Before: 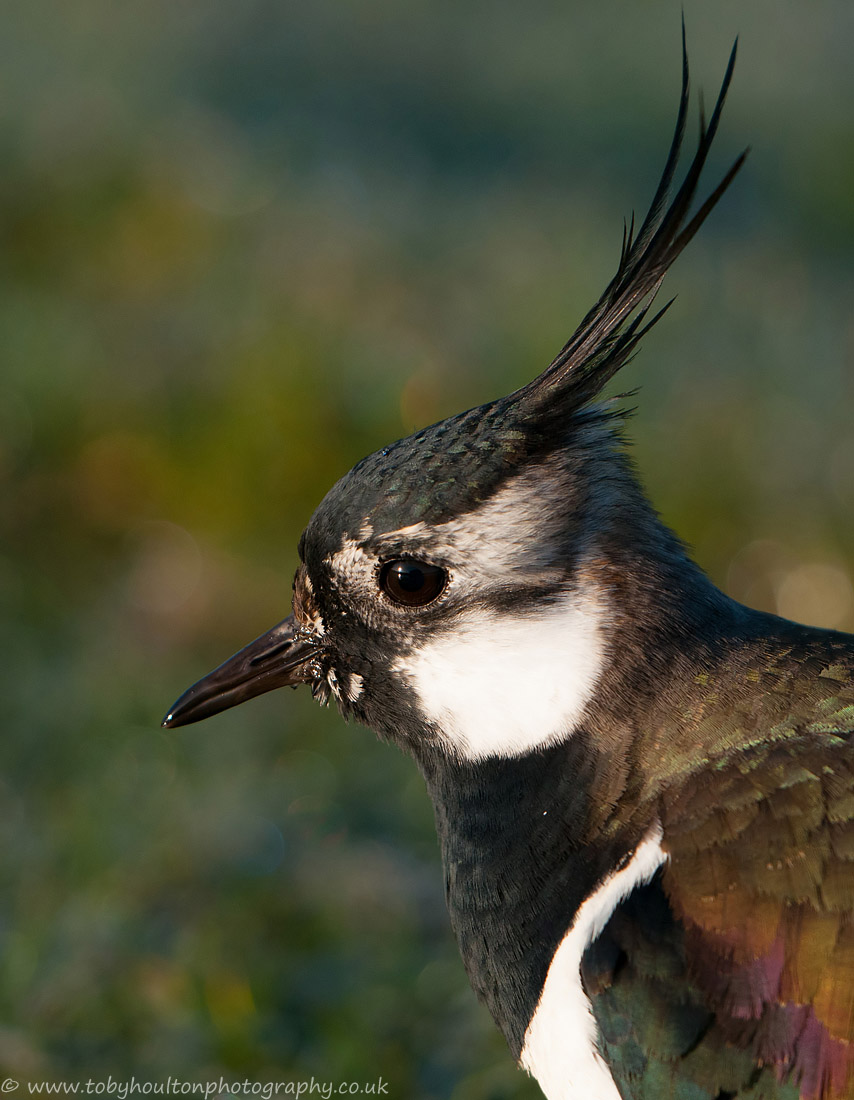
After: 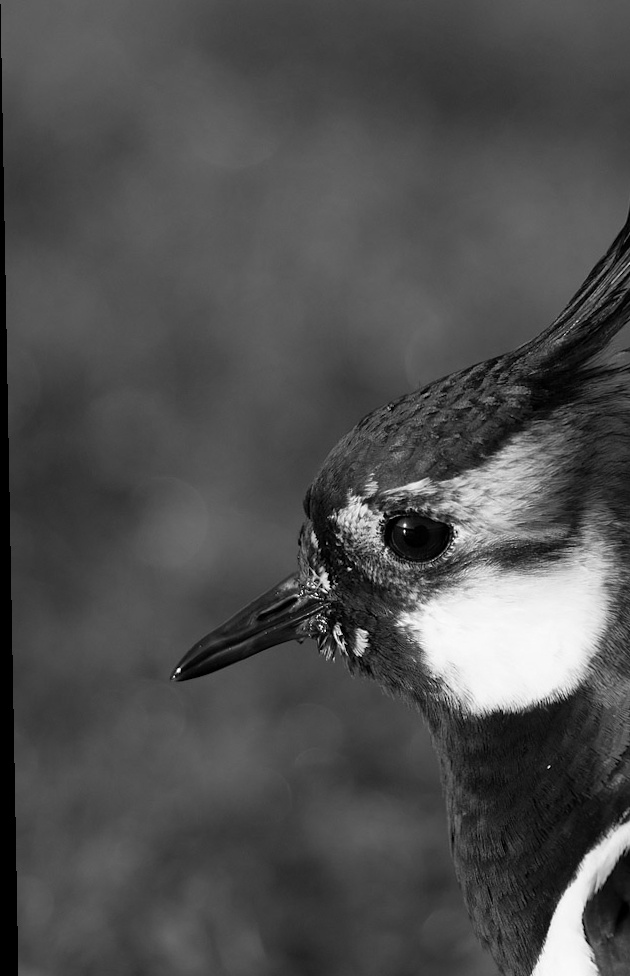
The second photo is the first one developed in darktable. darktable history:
rotate and perspective: lens shift (vertical) 0.048, lens shift (horizontal) -0.024, automatic cropping off
crop: top 5.803%, right 27.864%, bottom 5.804%
contrast brightness saturation: saturation -0.05
color zones: curves: ch1 [(0, -0.014) (0.143, -0.013) (0.286, -0.013) (0.429, -0.016) (0.571, -0.019) (0.714, -0.015) (0.857, 0.002) (1, -0.014)]
